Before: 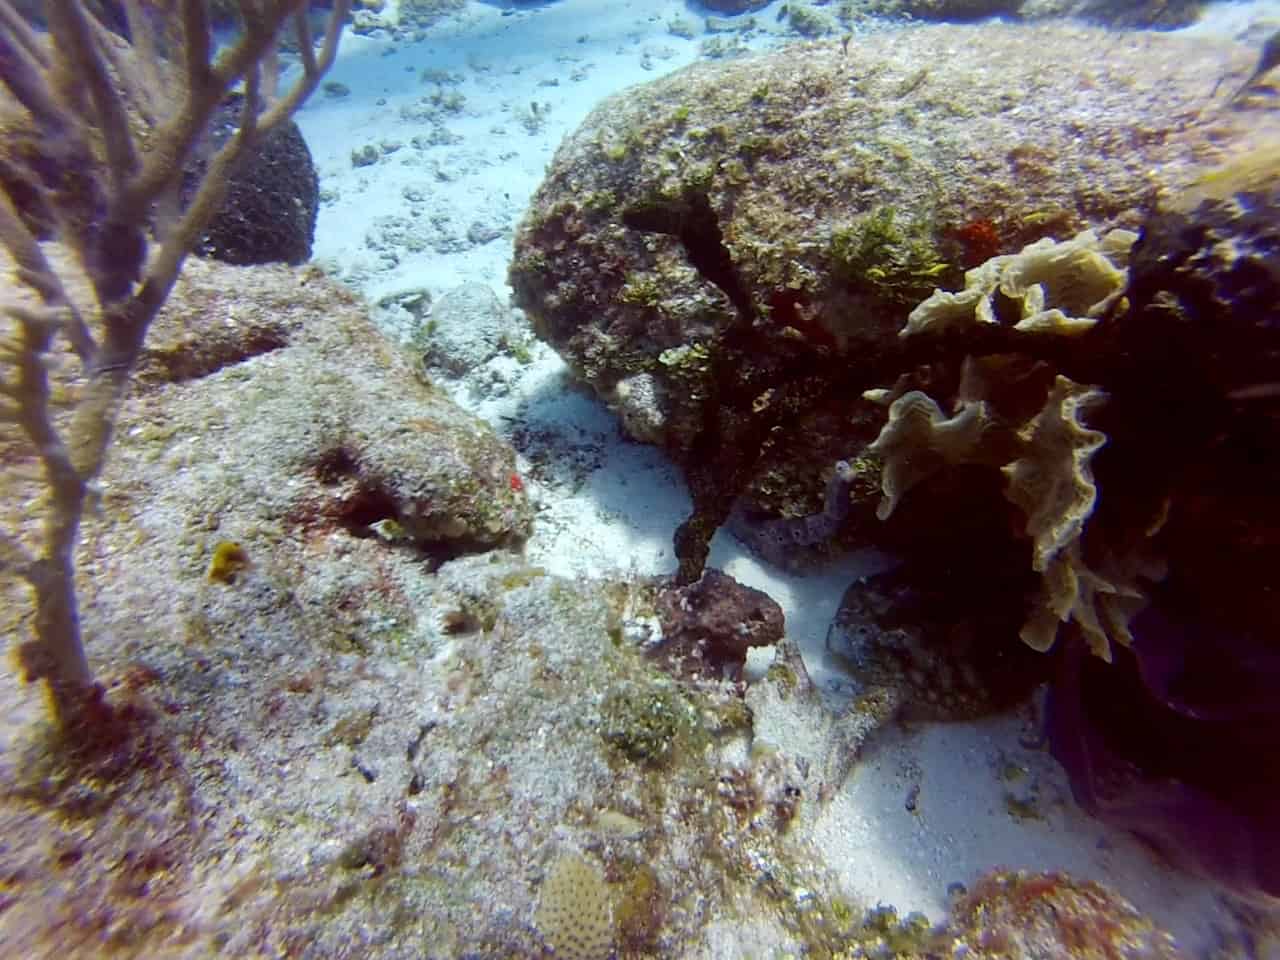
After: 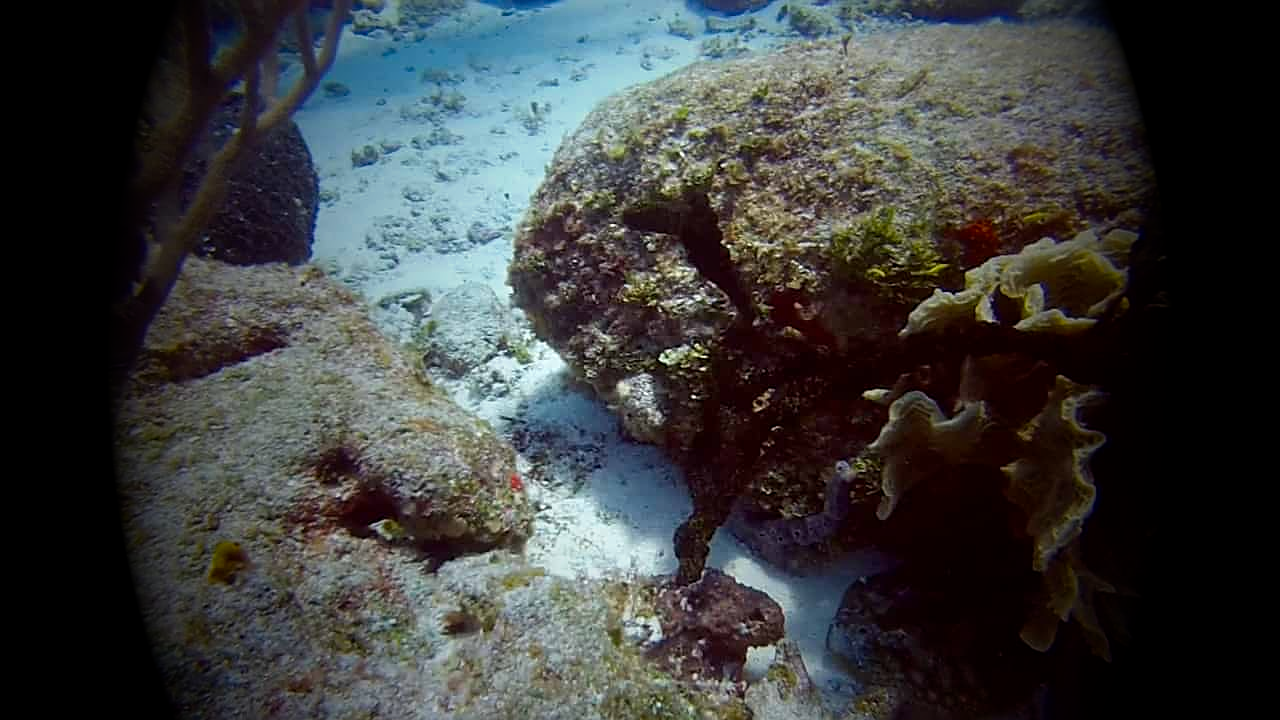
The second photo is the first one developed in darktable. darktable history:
vignetting: fall-off start 15.9%, fall-off radius 100%, brightness -1, saturation 0.5, width/height ratio 0.719
crop: bottom 24.967%
sharpen: on, module defaults
